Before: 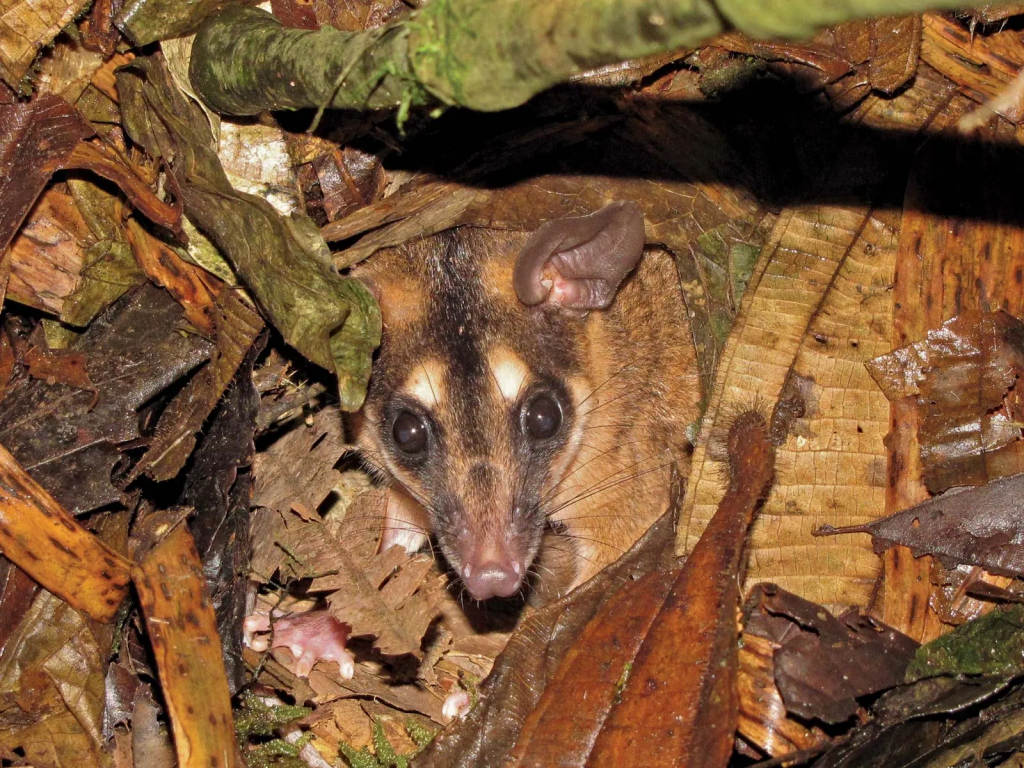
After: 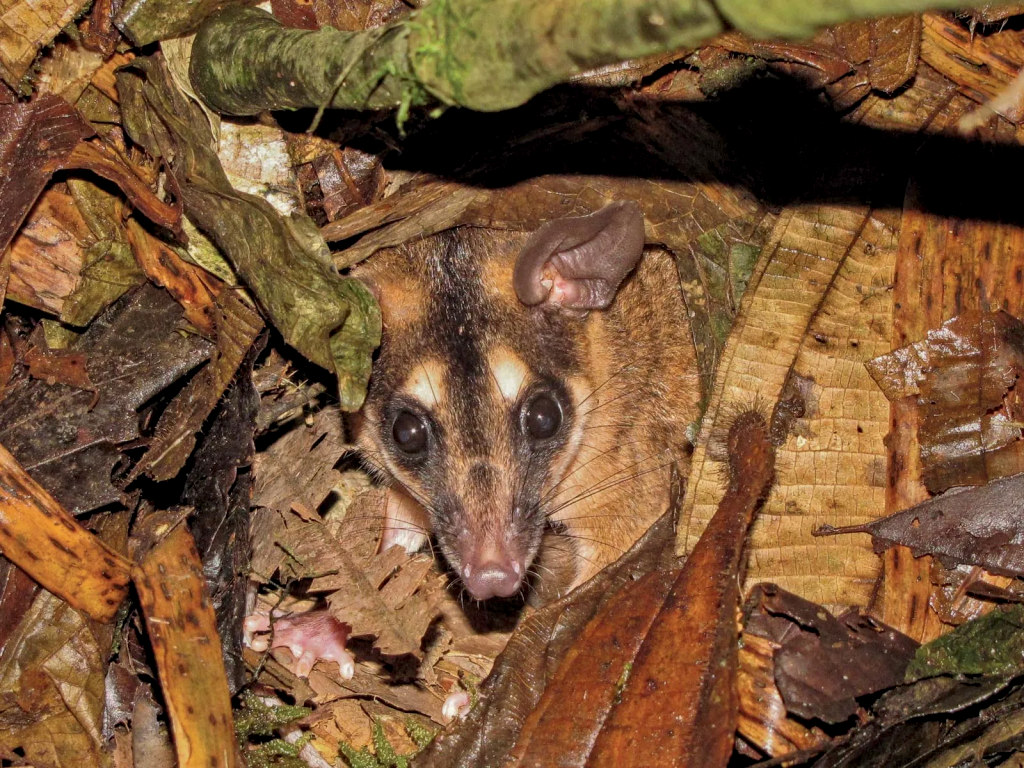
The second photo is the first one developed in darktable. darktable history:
exposure: exposure -0.116 EV, compensate exposure bias true, compensate highlight preservation false
shadows and highlights: shadows 40, highlights -60
local contrast: detail 130%
